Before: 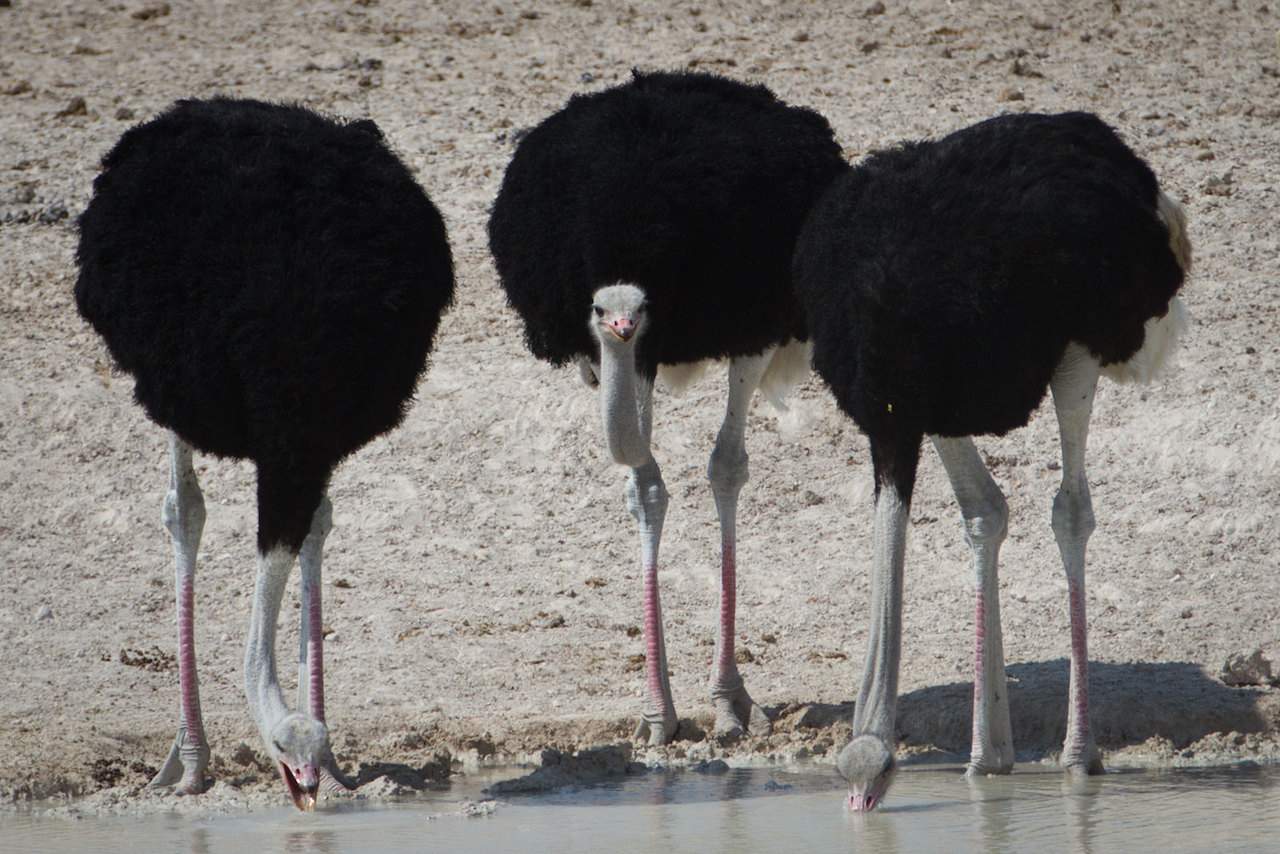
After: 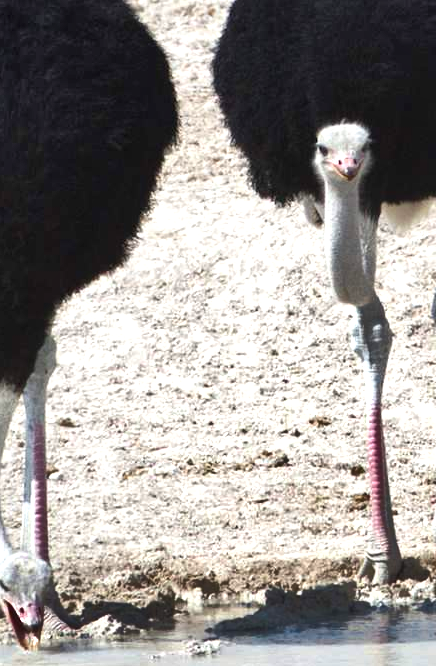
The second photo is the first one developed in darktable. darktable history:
crop and rotate: left 21.605%, top 18.947%, right 44.256%, bottom 3.004%
shadows and highlights: soften with gaussian
exposure: black level correction 0, exposure 1.014 EV, compensate highlight preservation false
